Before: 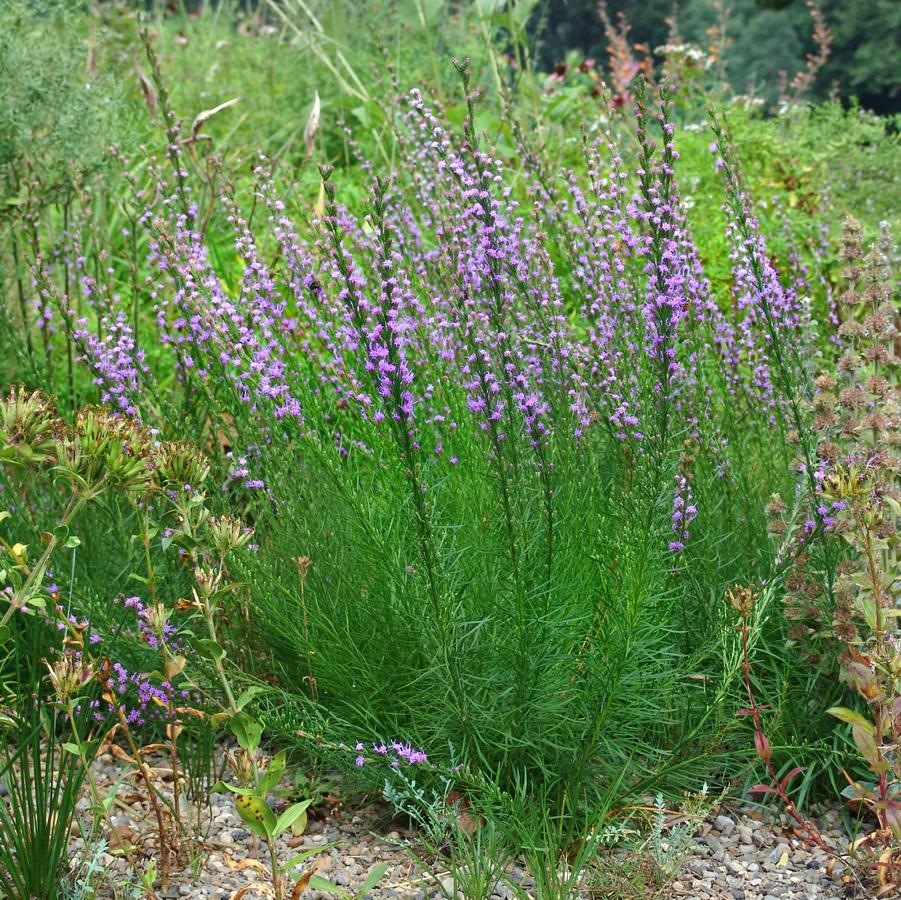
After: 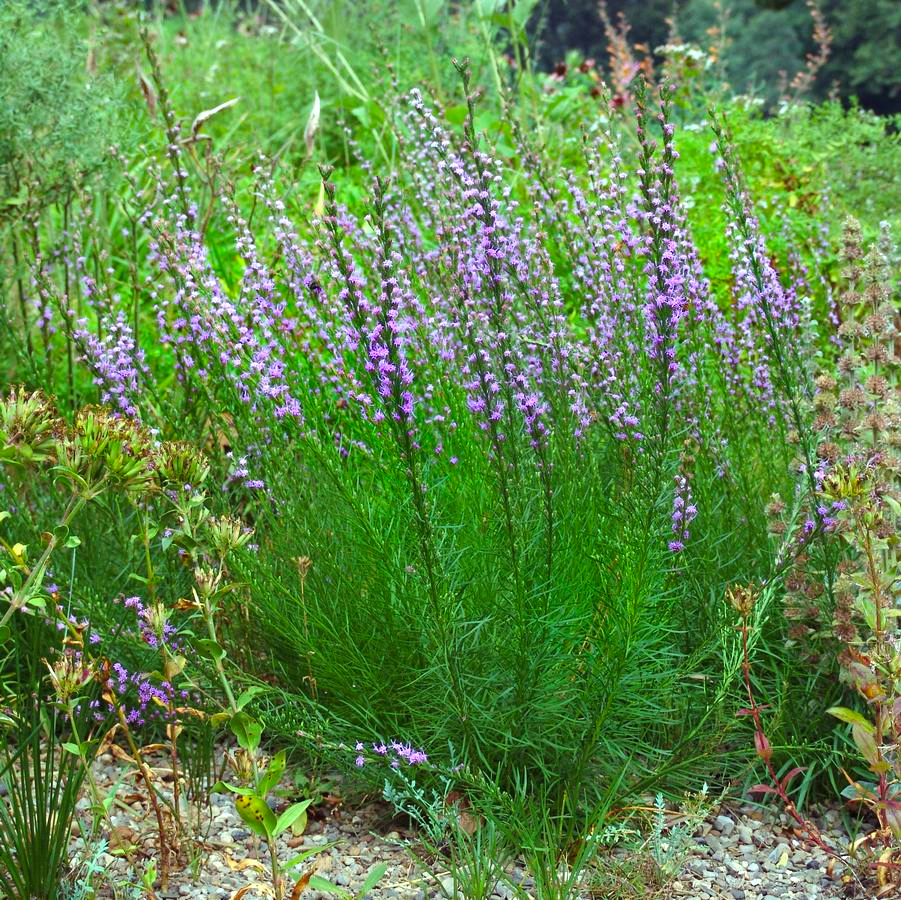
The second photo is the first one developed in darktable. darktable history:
color balance rgb: shadows lift › luminance 0.49%, shadows lift › chroma 6.83%, shadows lift › hue 300.29°, power › hue 208.98°, highlights gain › luminance 20.24%, highlights gain › chroma 2.73%, highlights gain › hue 173.85°, perceptual saturation grading › global saturation 18.05%
